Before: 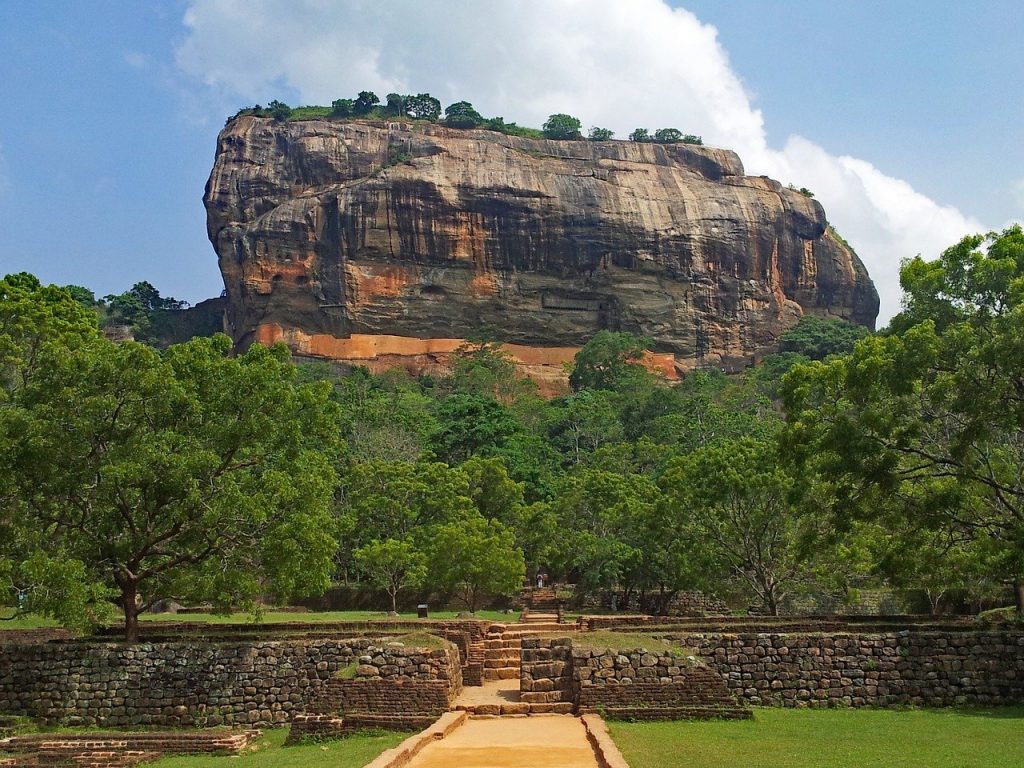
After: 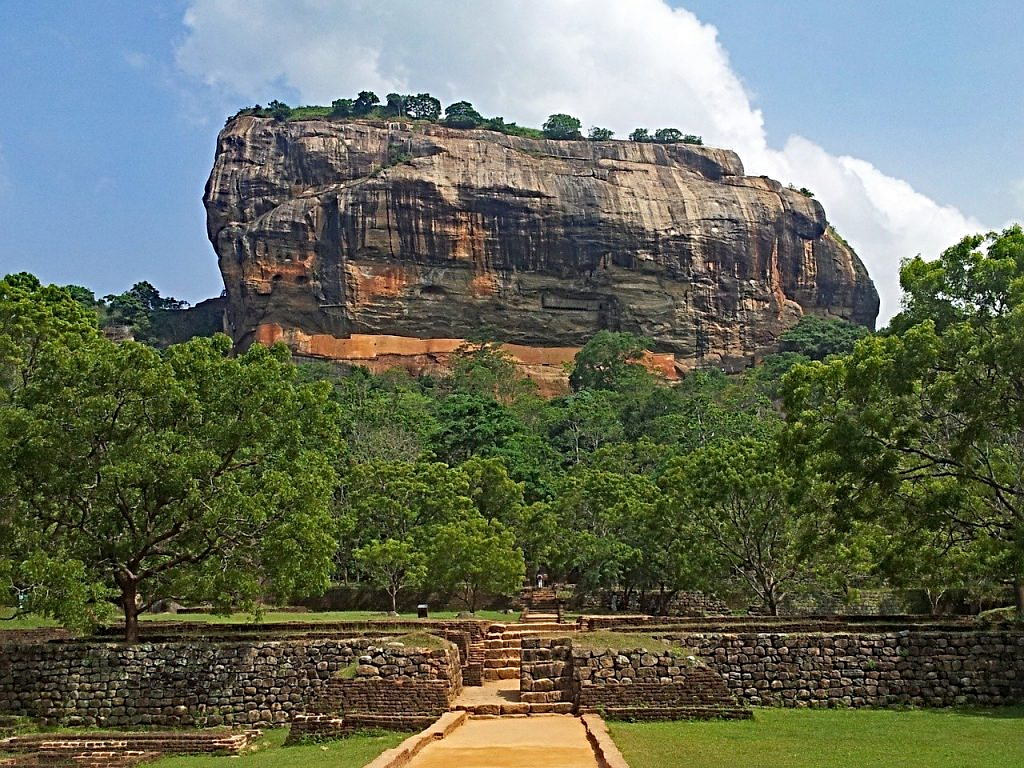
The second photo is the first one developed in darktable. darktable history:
sharpen: radius 3.992
